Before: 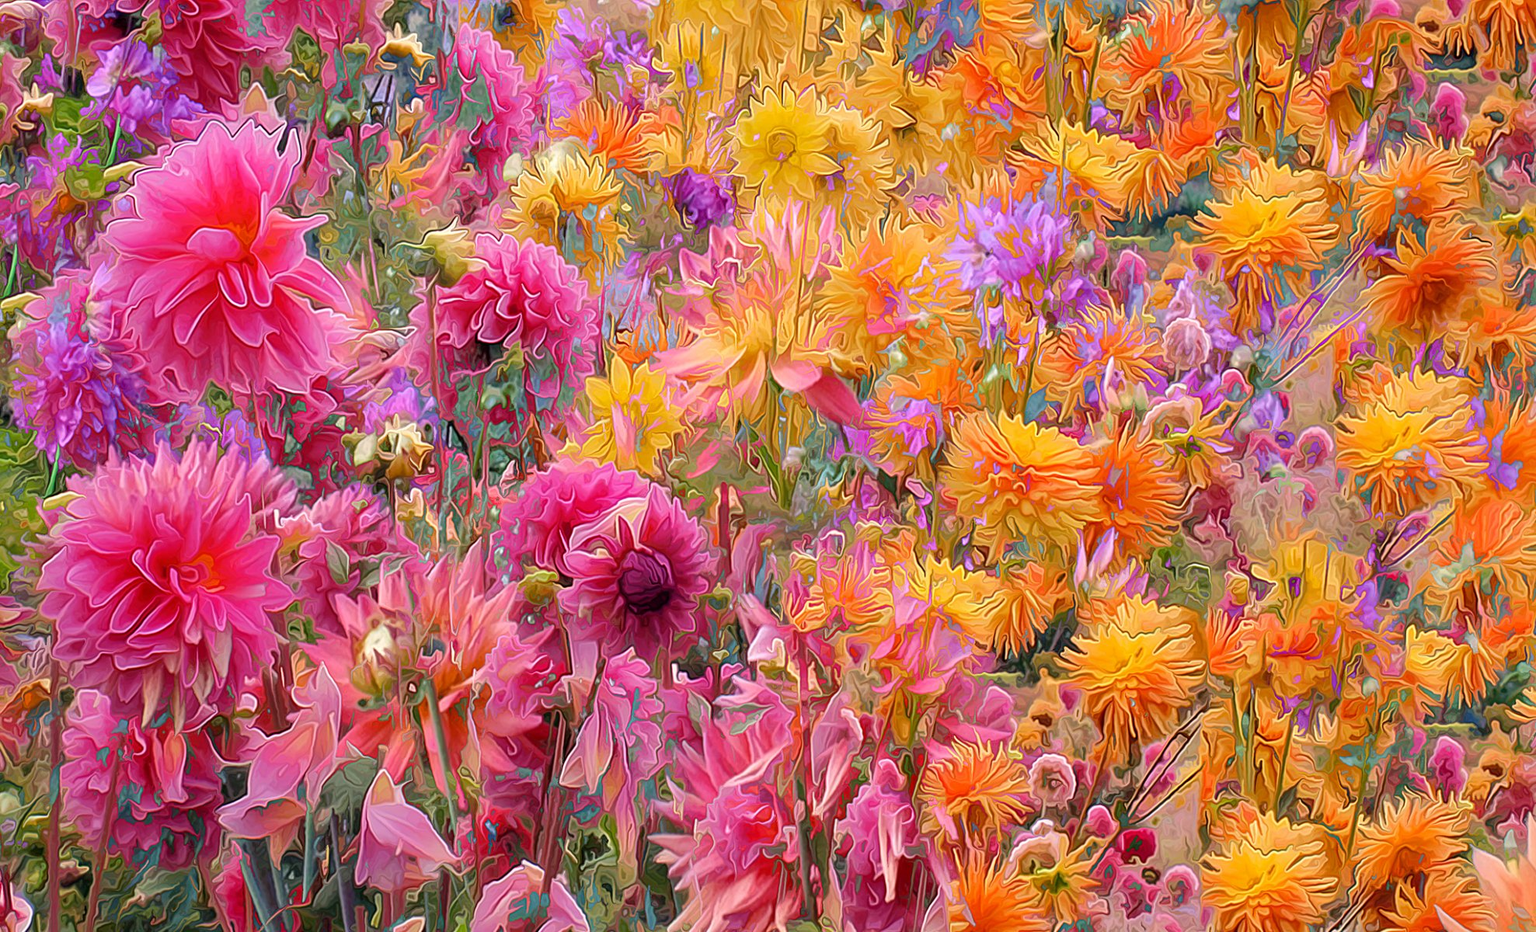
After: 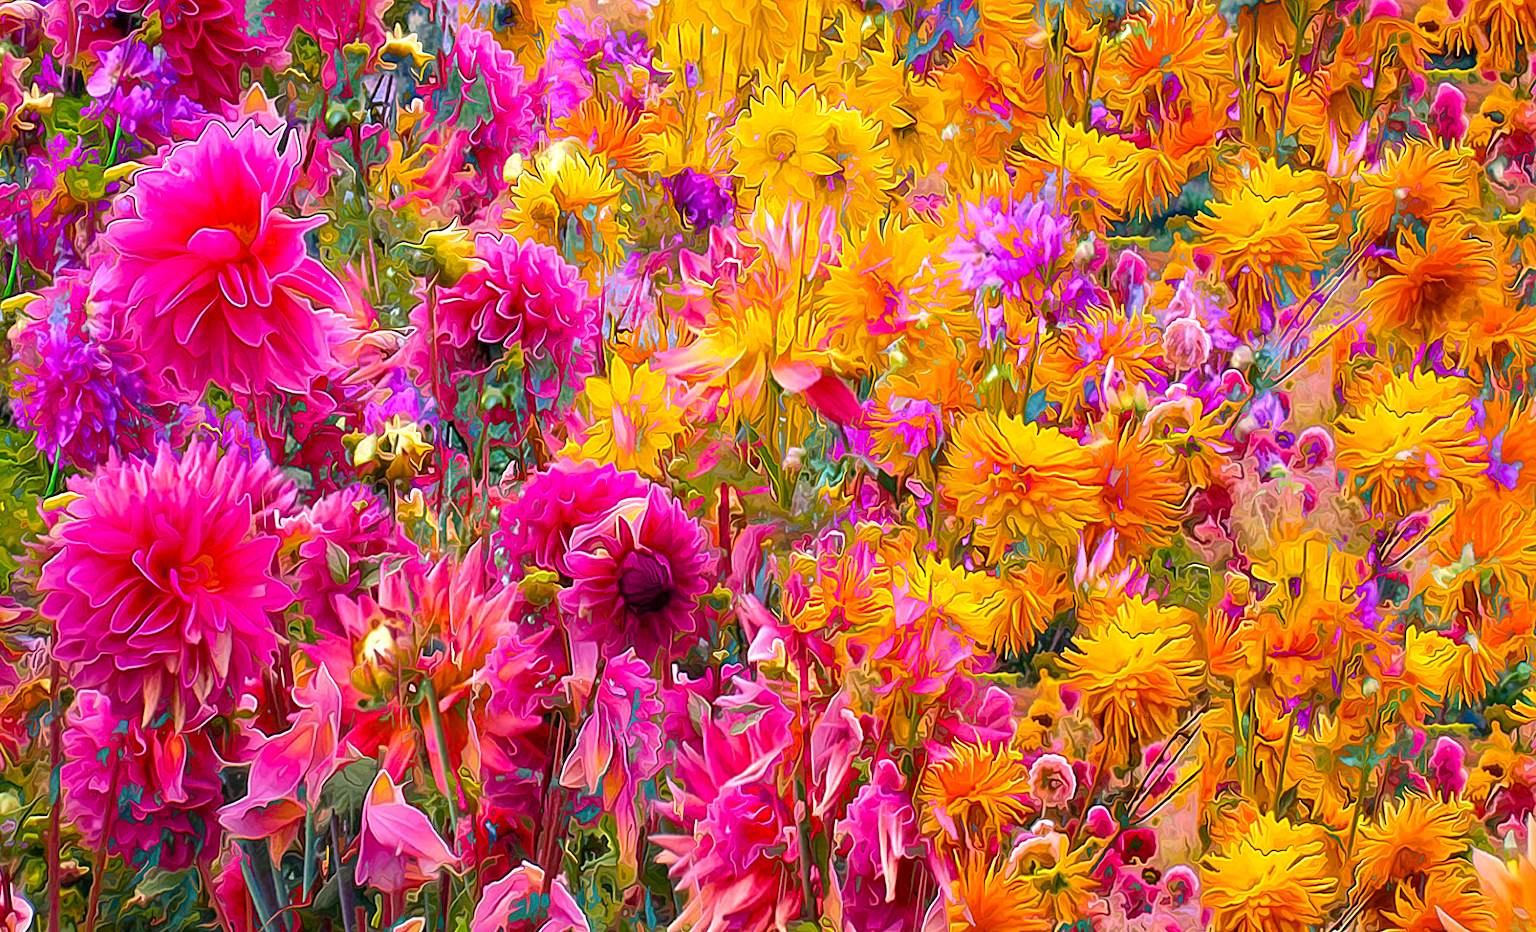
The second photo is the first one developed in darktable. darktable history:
color balance rgb: perceptual saturation grading › global saturation 29.756%, perceptual brilliance grading › global brilliance 14.966%, perceptual brilliance grading › shadows -34.688%, global vibrance 39.491%
